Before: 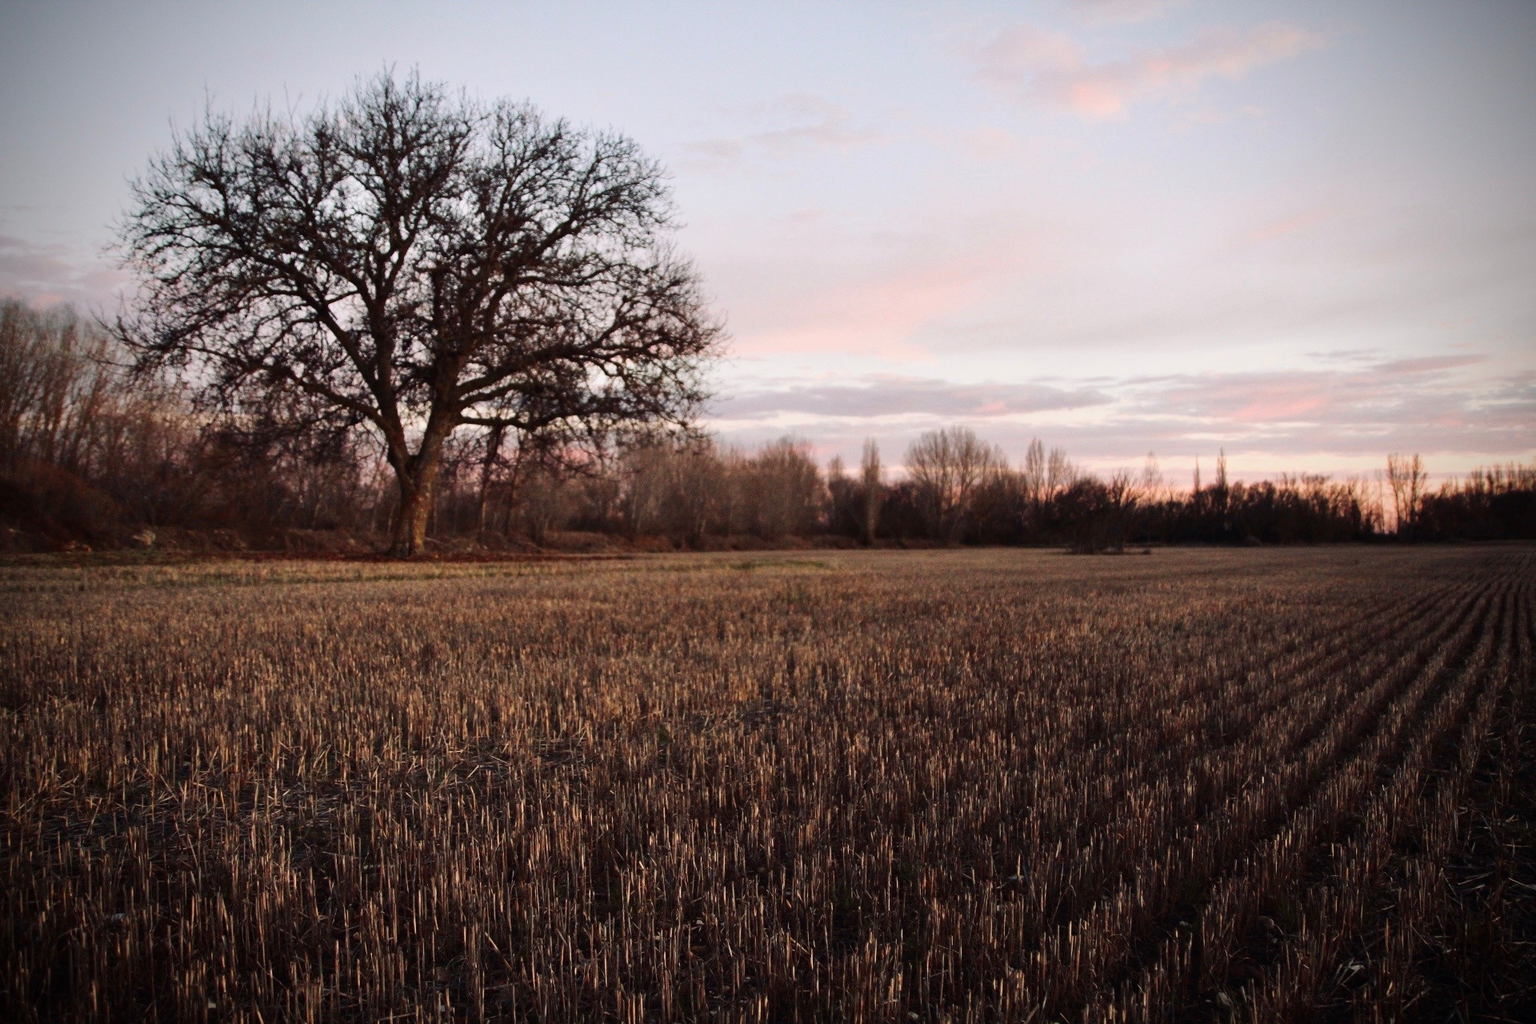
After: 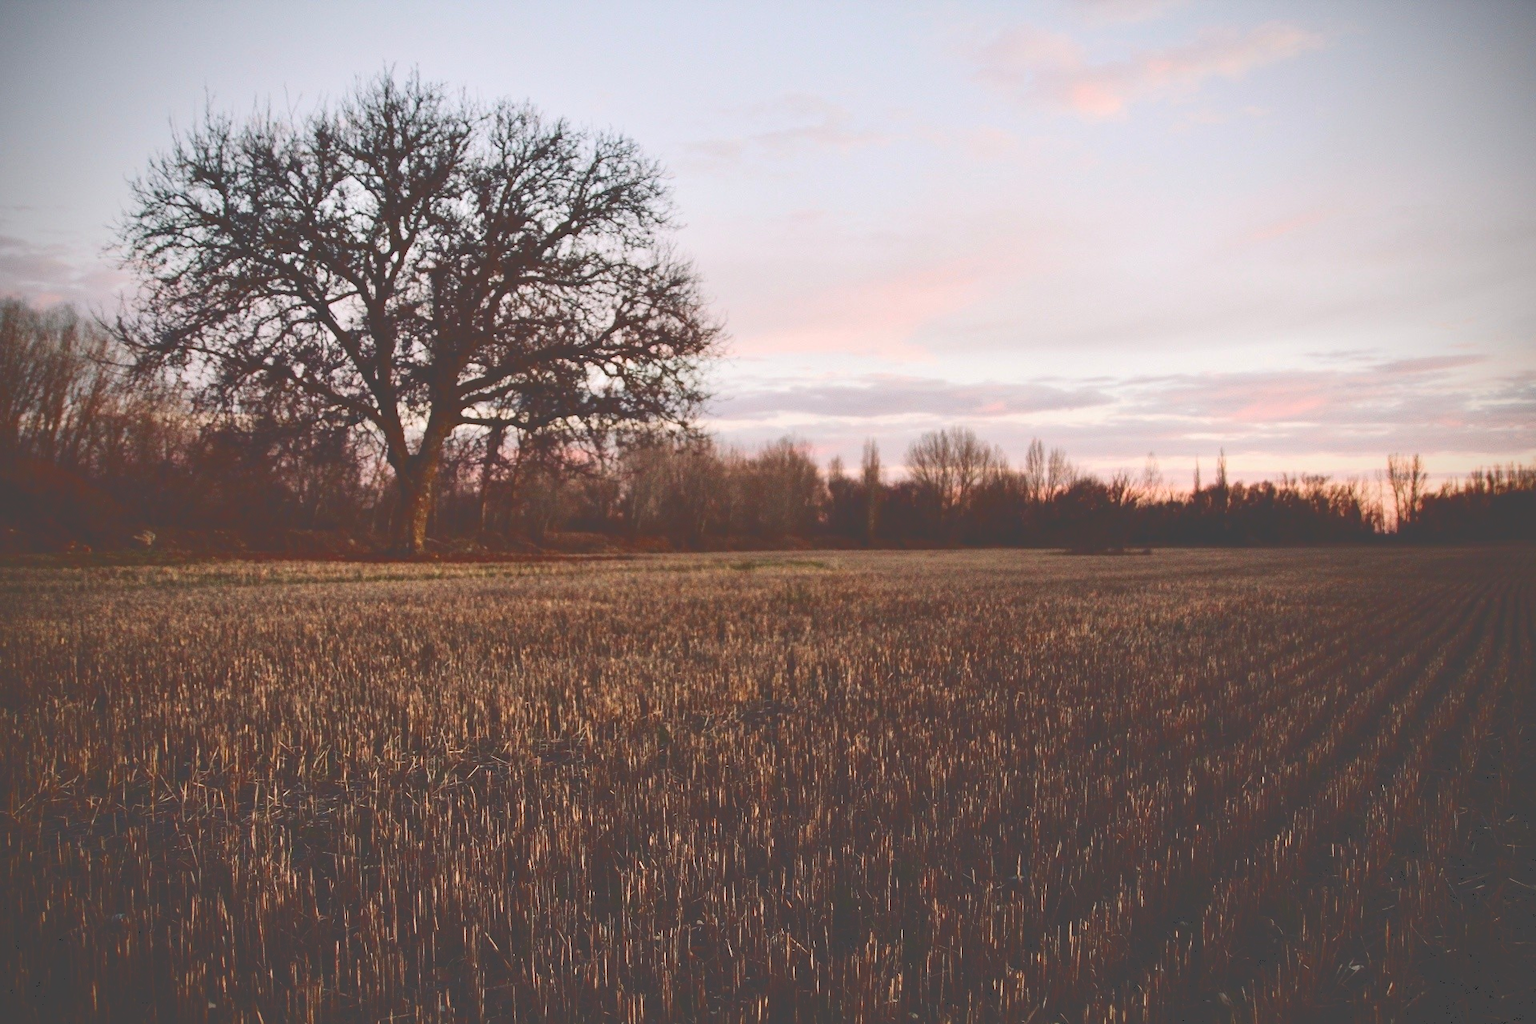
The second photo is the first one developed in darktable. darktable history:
tone curve: curves: ch0 [(0, 0) (0.003, 0.273) (0.011, 0.276) (0.025, 0.276) (0.044, 0.28) (0.069, 0.283) (0.1, 0.288) (0.136, 0.293) (0.177, 0.302) (0.224, 0.321) (0.277, 0.349) (0.335, 0.393) (0.399, 0.448) (0.468, 0.51) (0.543, 0.589) (0.623, 0.677) (0.709, 0.761) (0.801, 0.839) (0.898, 0.909) (1, 1)], color space Lab, independent channels, preserve colors none
local contrast: mode bilateral grid, contrast 20, coarseness 50, detail 119%, midtone range 0.2
